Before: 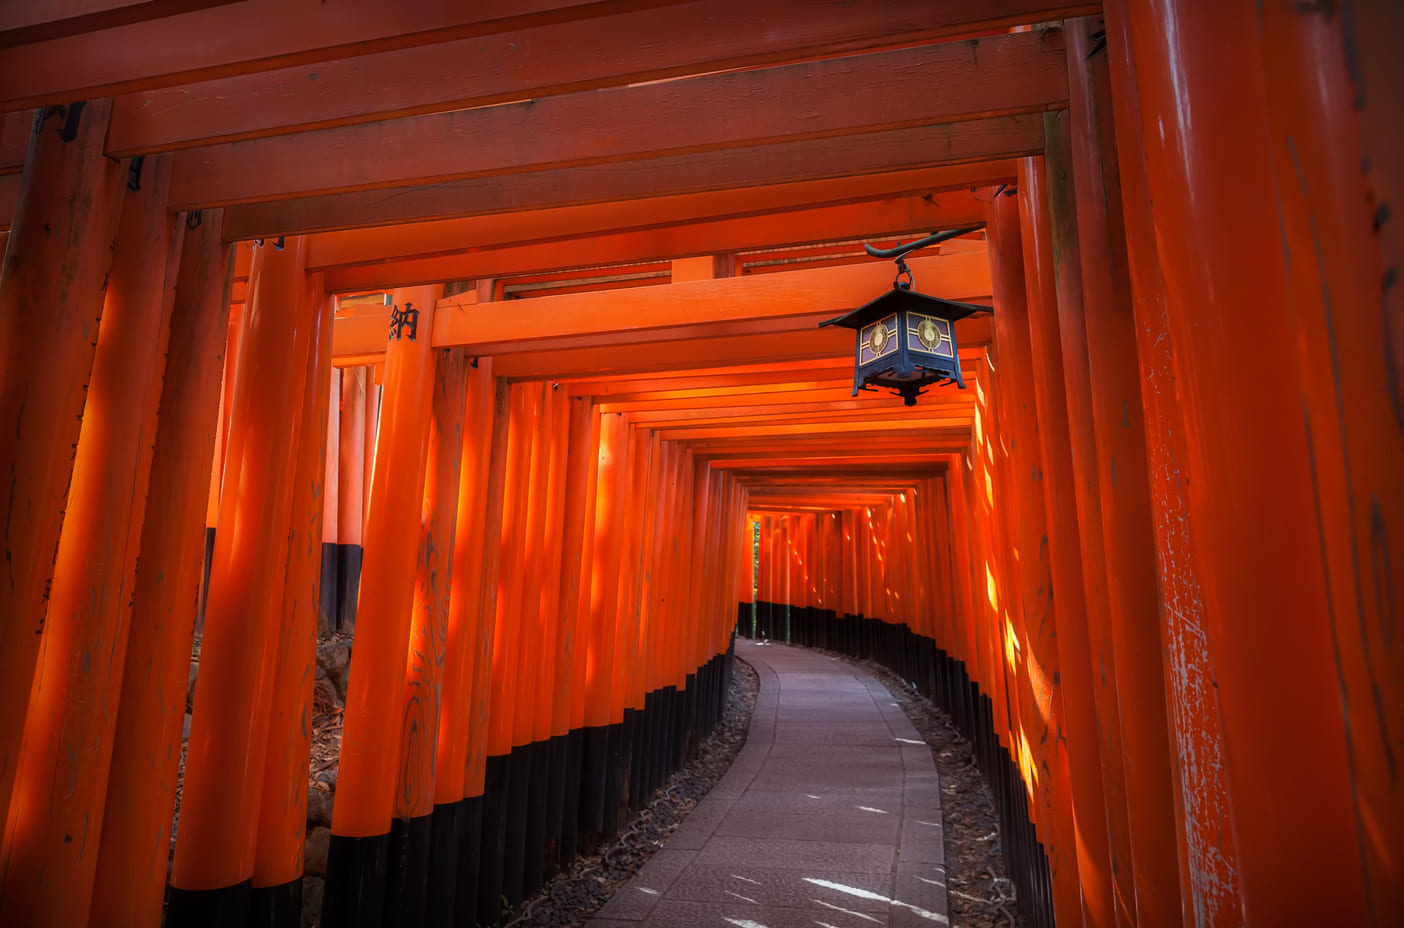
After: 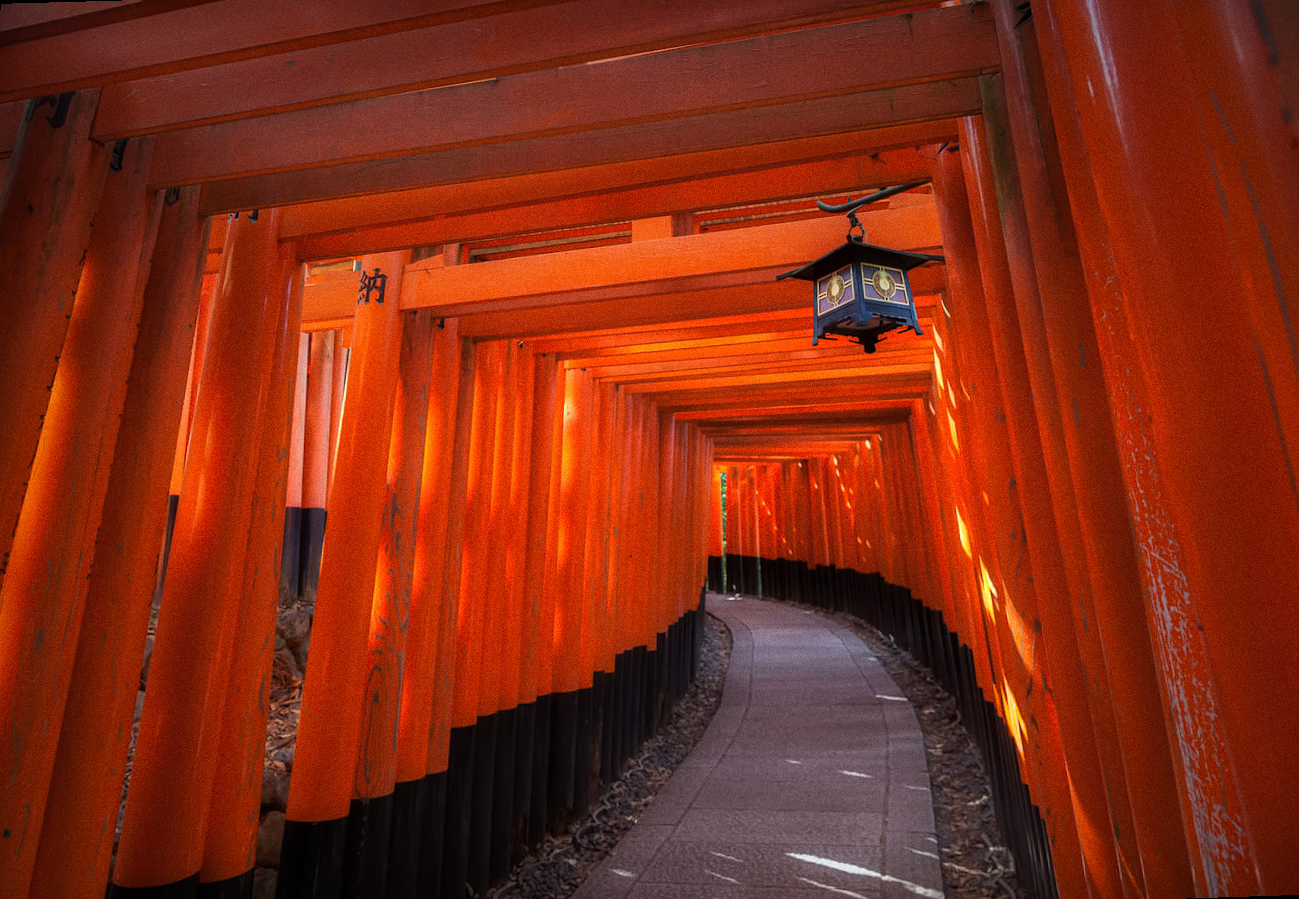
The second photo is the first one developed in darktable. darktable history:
grain: coarseness 0.09 ISO
rotate and perspective: rotation -1.68°, lens shift (vertical) -0.146, crop left 0.049, crop right 0.912, crop top 0.032, crop bottom 0.96
